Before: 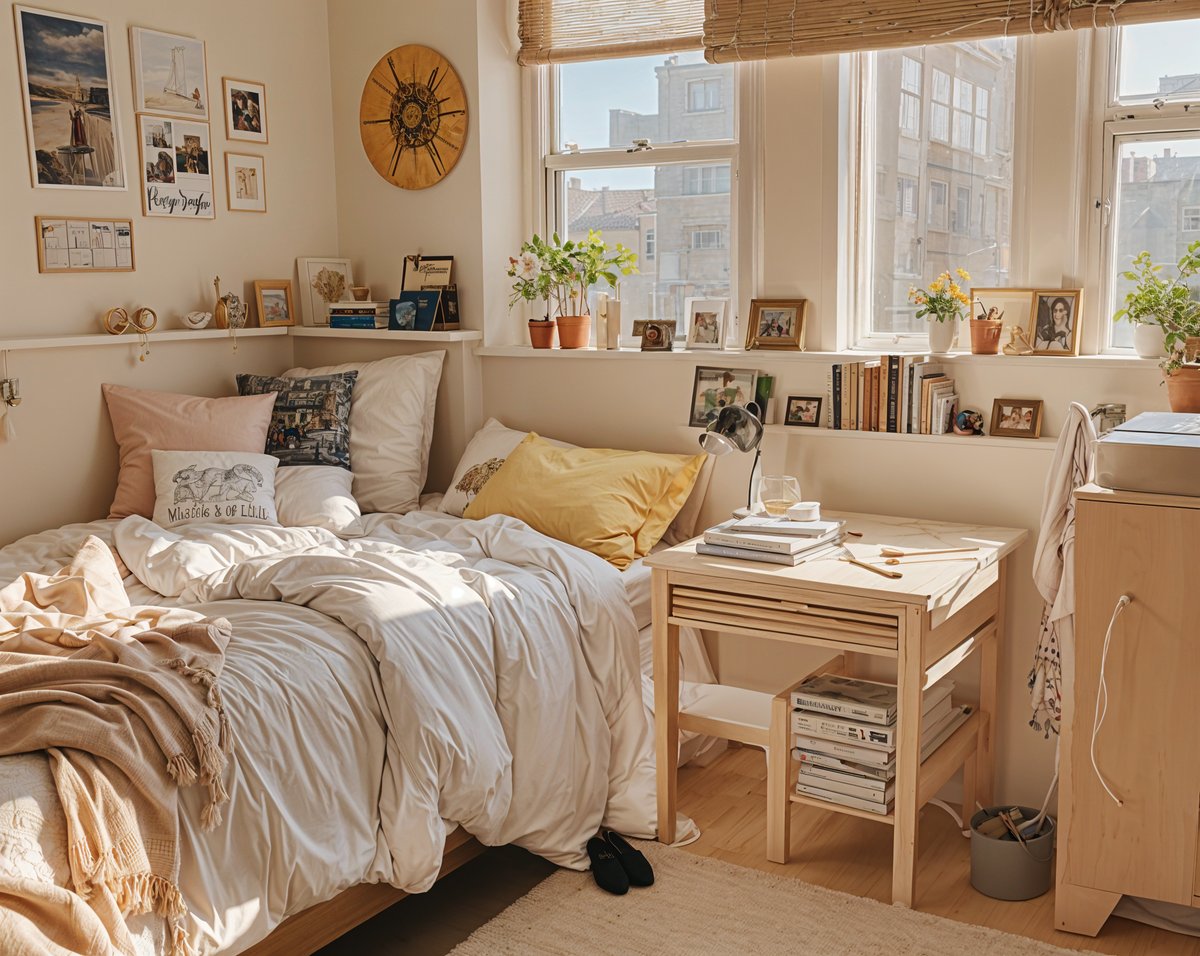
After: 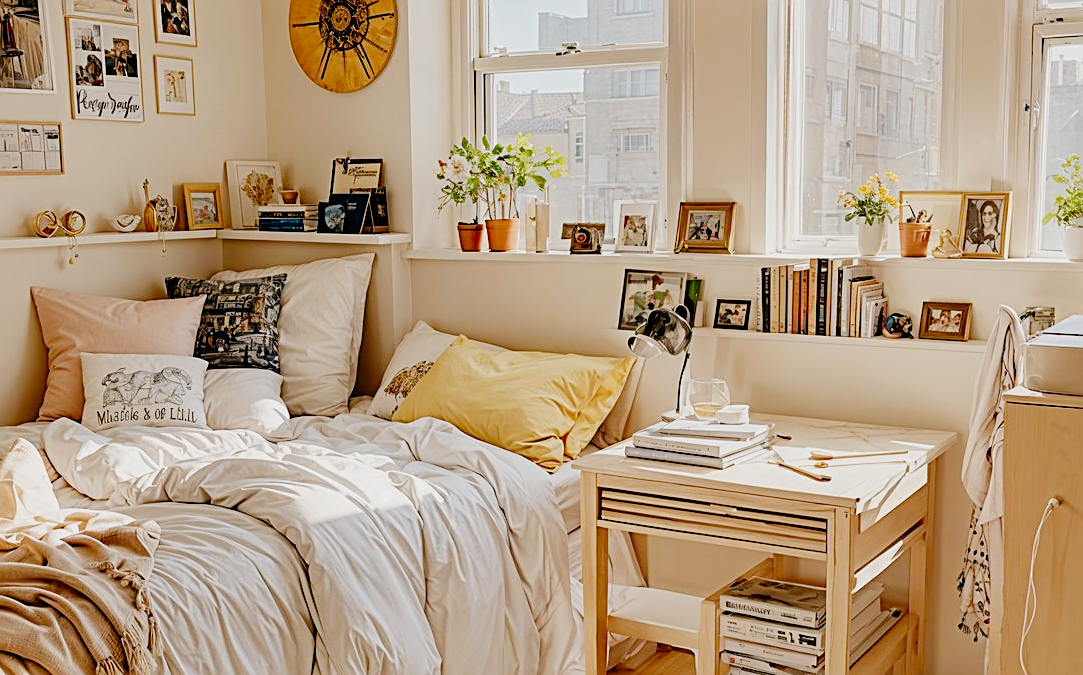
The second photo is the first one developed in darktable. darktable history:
filmic rgb: black relative exposure -4.4 EV, white relative exposure 5.03 EV, hardness 2.21, latitude 39.82%, contrast 1.154, highlights saturation mix 11.02%, shadows ↔ highlights balance 1.03%, add noise in highlights 0.001, preserve chrominance no, color science v3 (2019), use custom middle-gray values true, contrast in highlights soft
exposure: black level correction 0.001, exposure 0.499 EV, compensate highlight preservation false
sharpen: on, module defaults
crop: left 5.977%, top 10.217%, right 3.764%, bottom 19.129%
